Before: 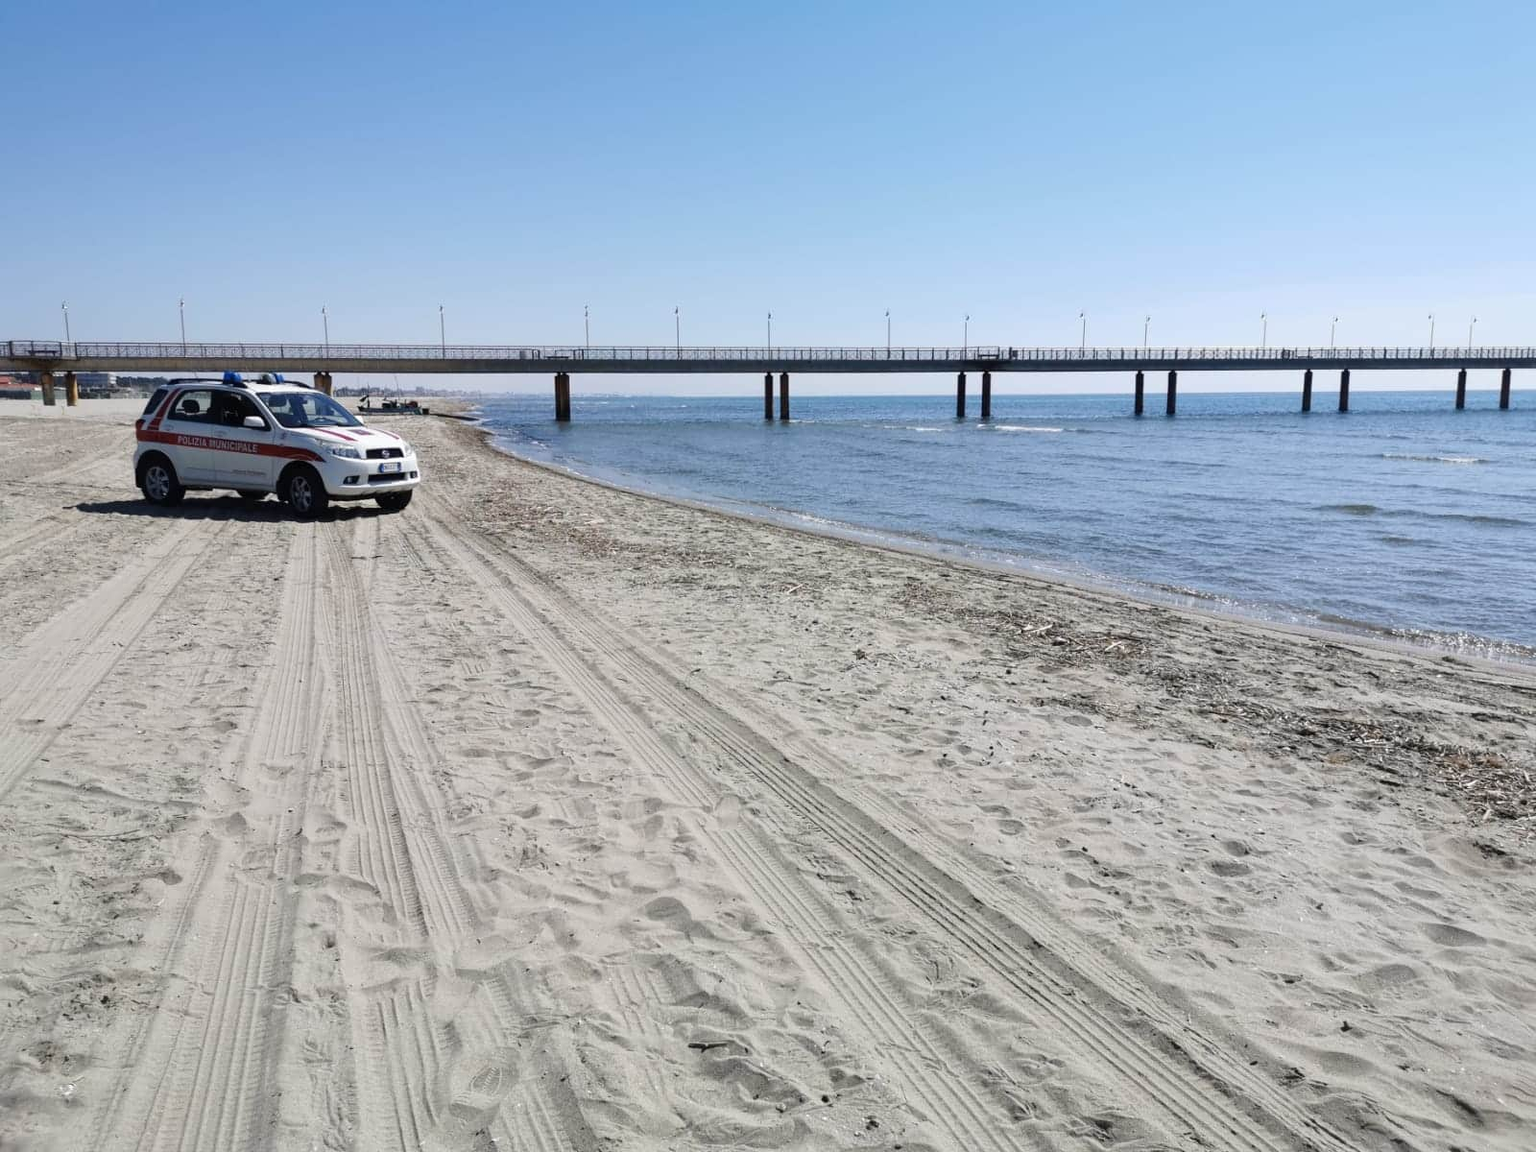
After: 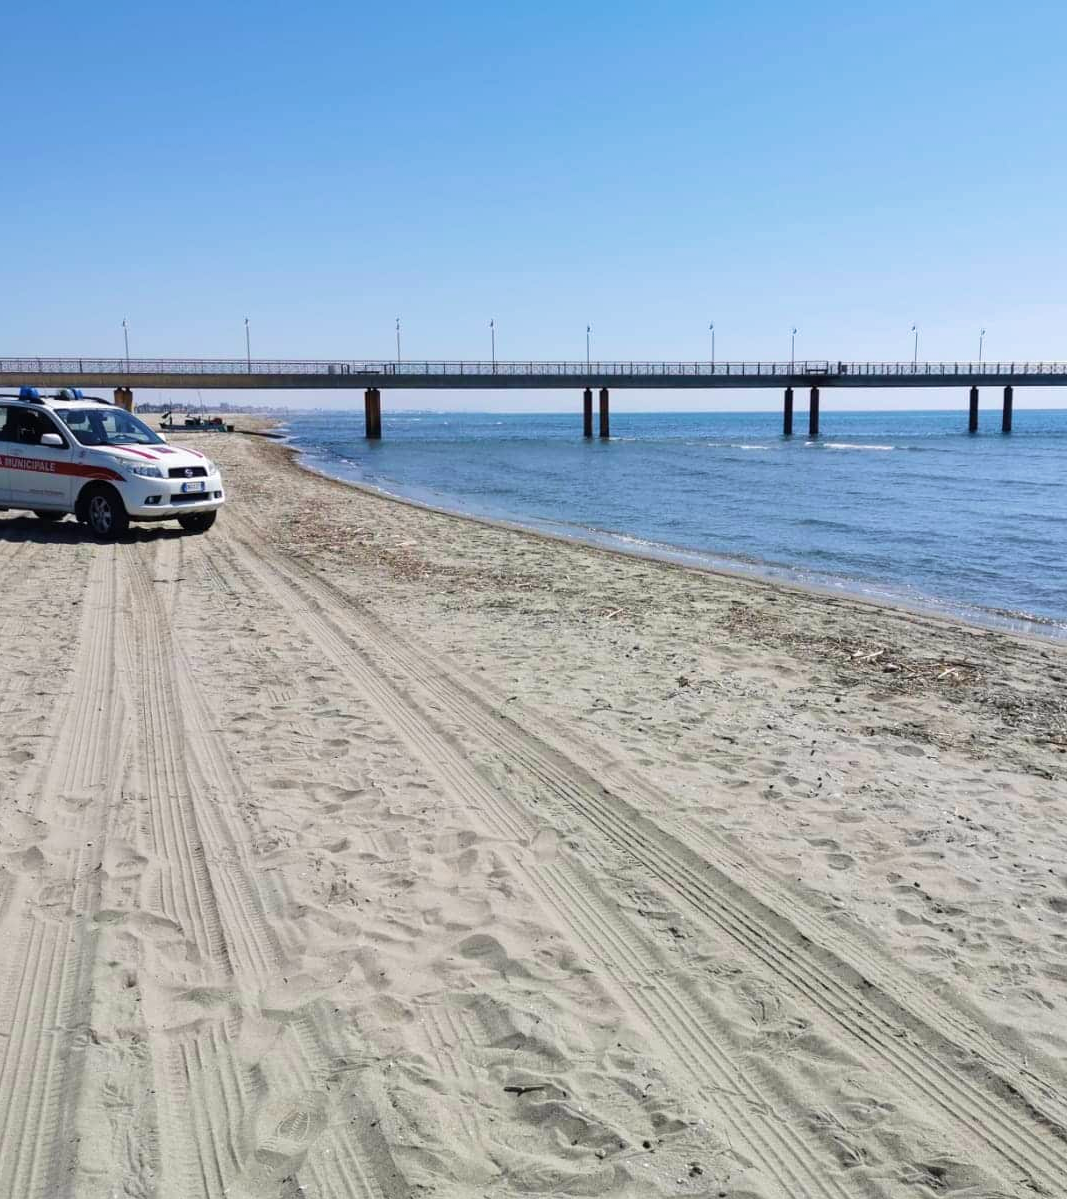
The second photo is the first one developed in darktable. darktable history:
velvia: strength 44.64%
crop and rotate: left 13.392%, right 19.916%
